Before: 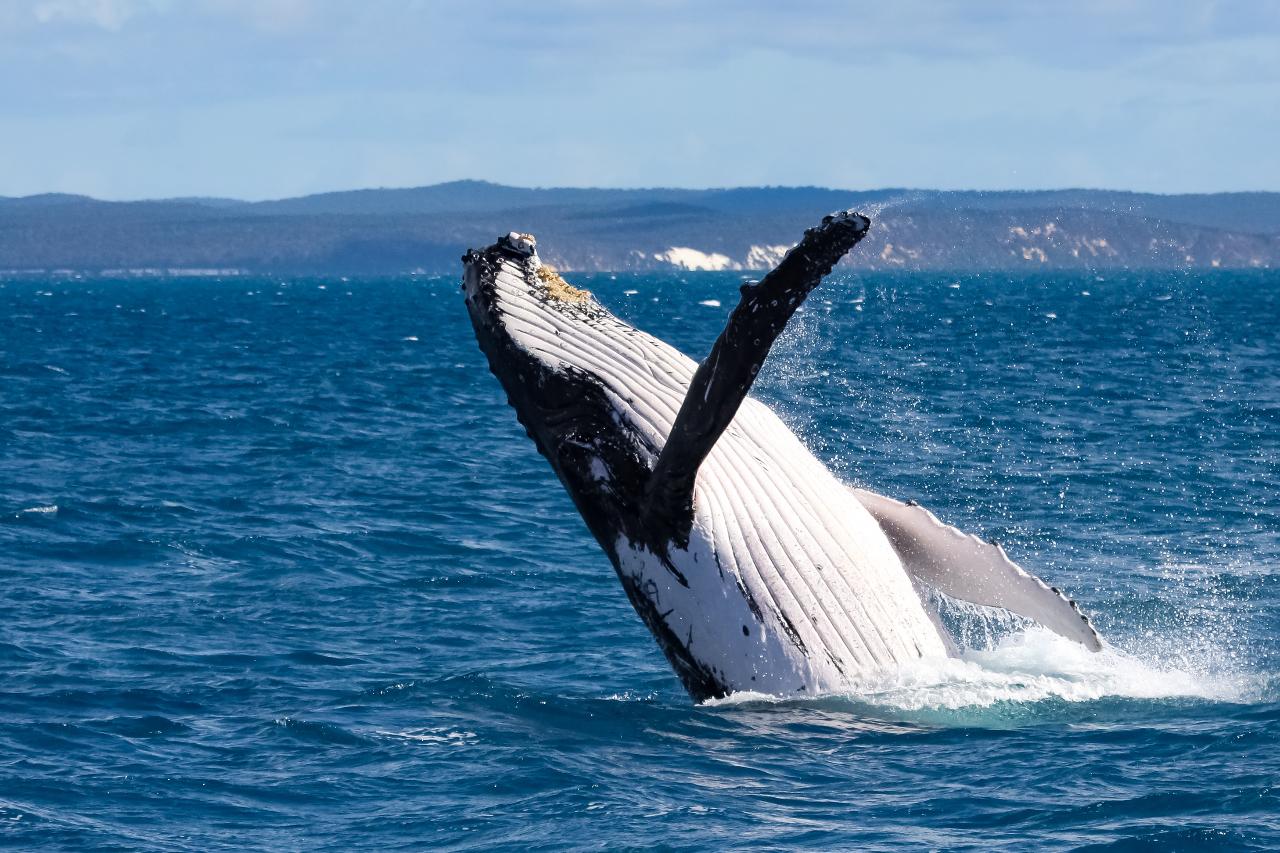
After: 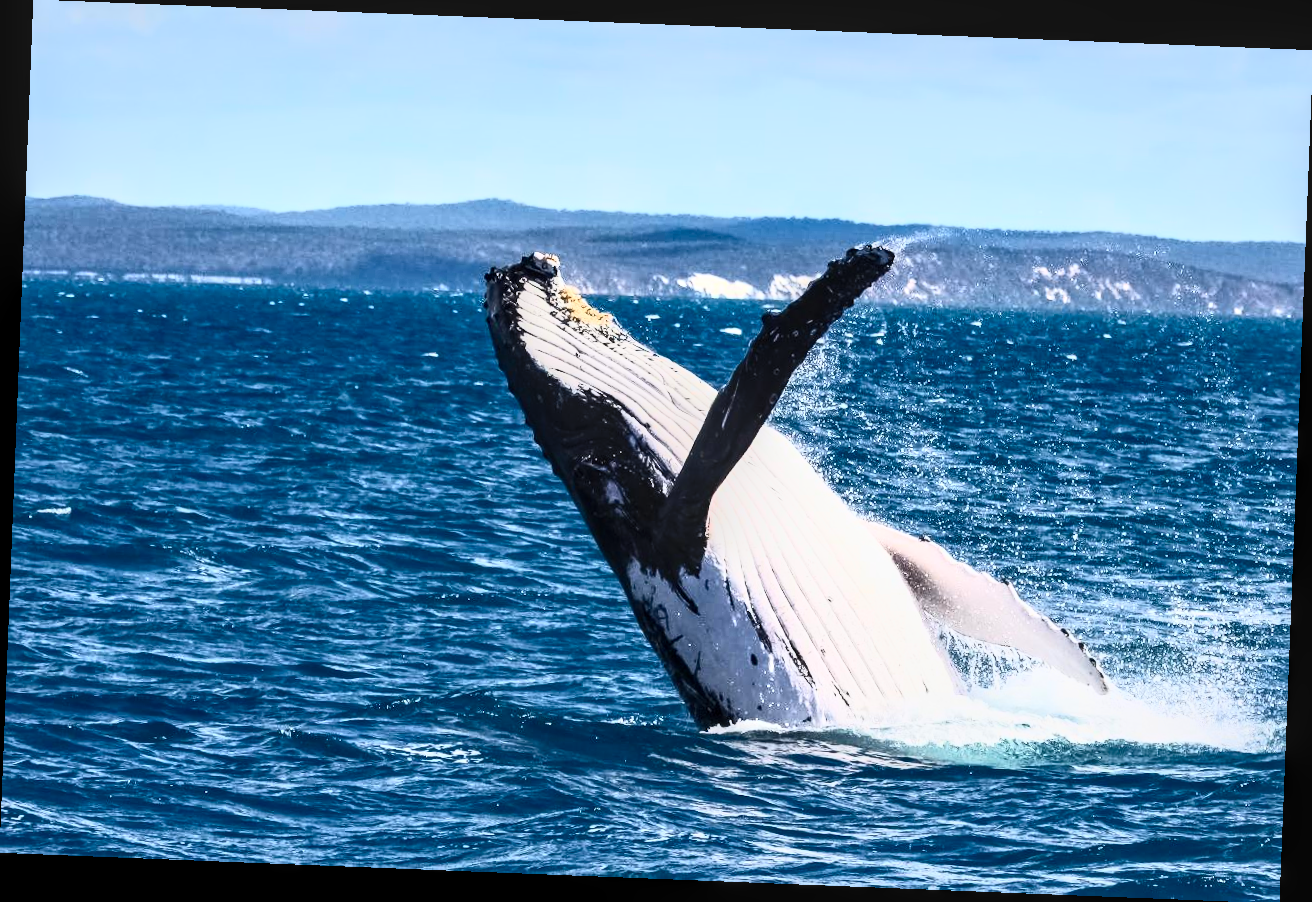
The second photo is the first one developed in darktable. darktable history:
local contrast: on, module defaults
contrast brightness saturation: contrast 0.62, brightness 0.34, saturation 0.14
rotate and perspective: rotation 2.27°, automatic cropping off
